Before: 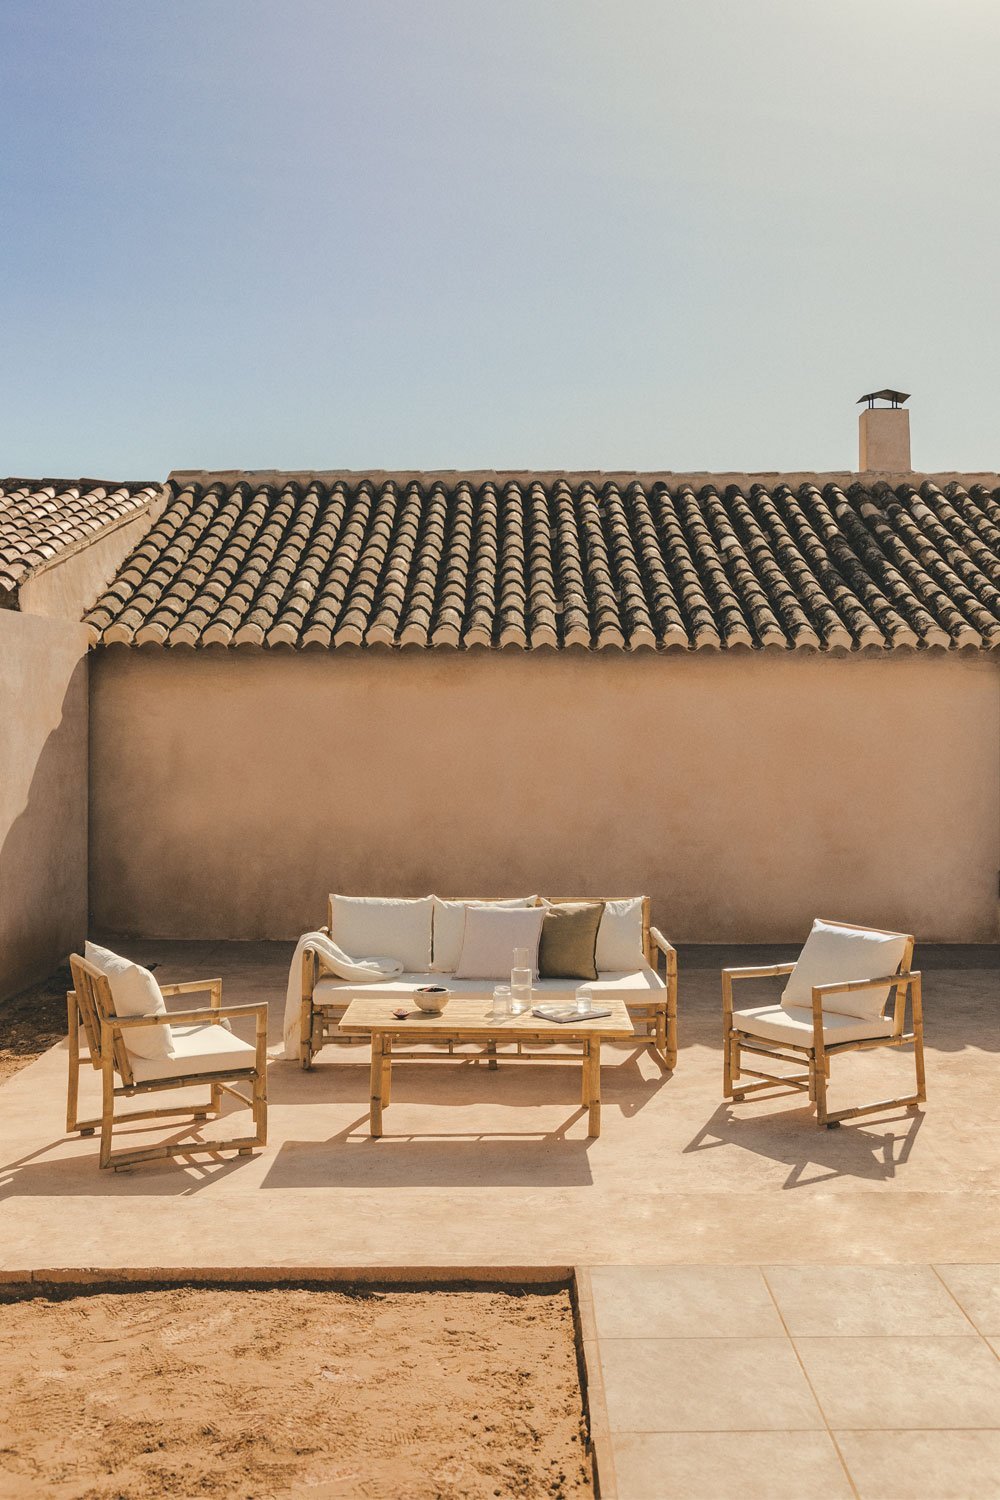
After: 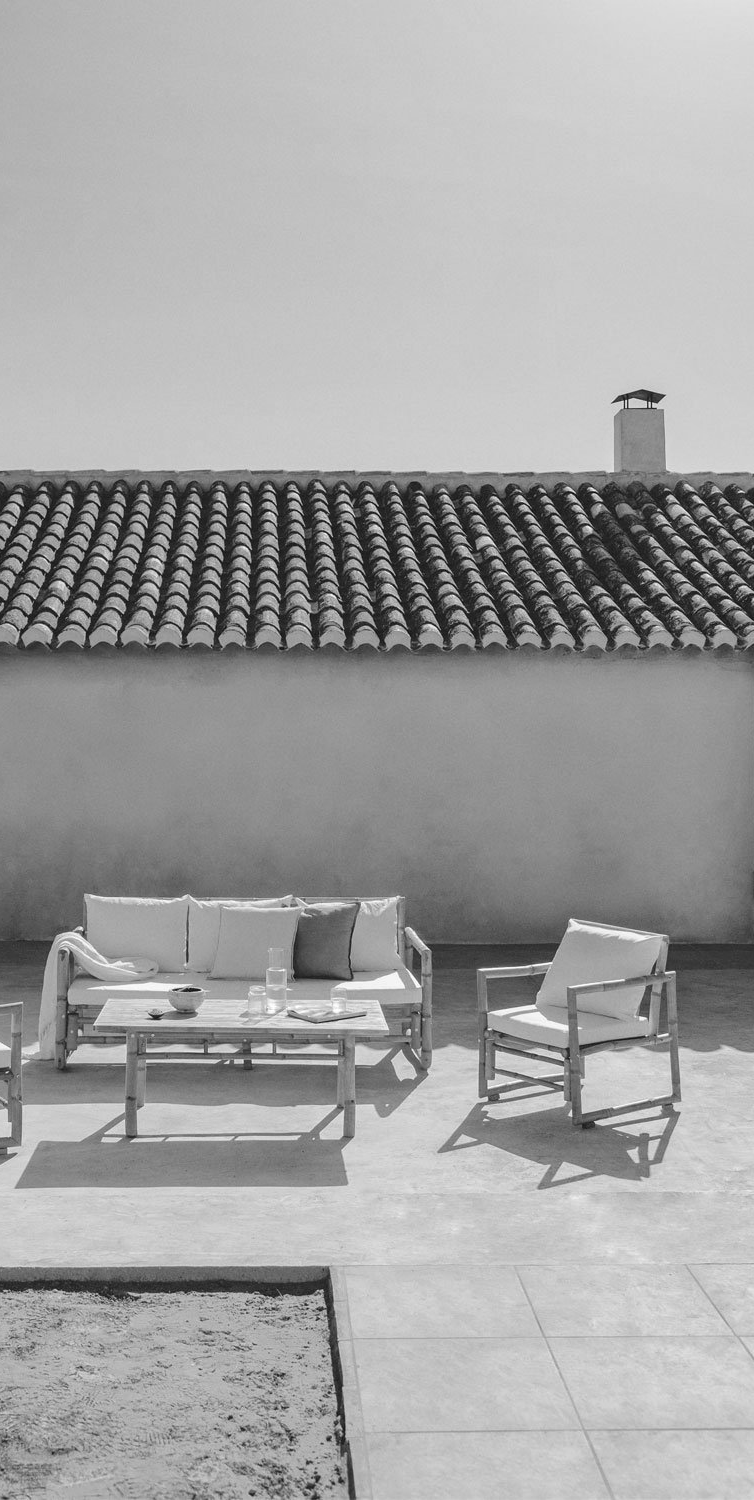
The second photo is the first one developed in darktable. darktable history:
color contrast: green-magenta contrast 0, blue-yellow contrast 0
crop and rotate: left 24.6%
tone equalizer: on, module defaults
